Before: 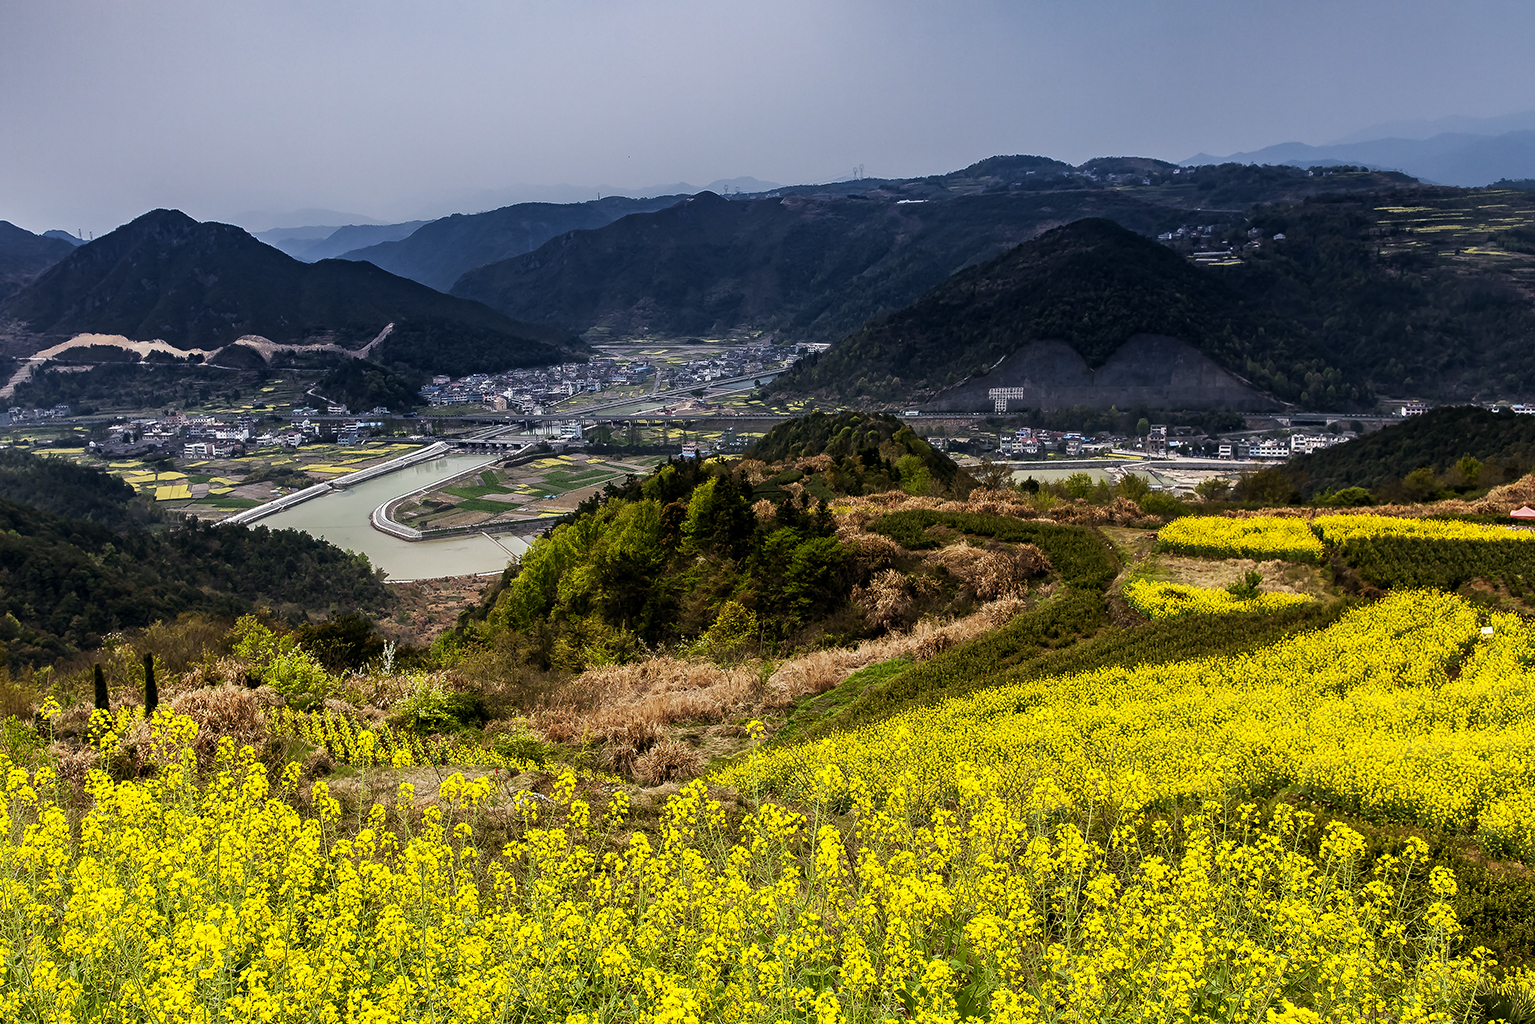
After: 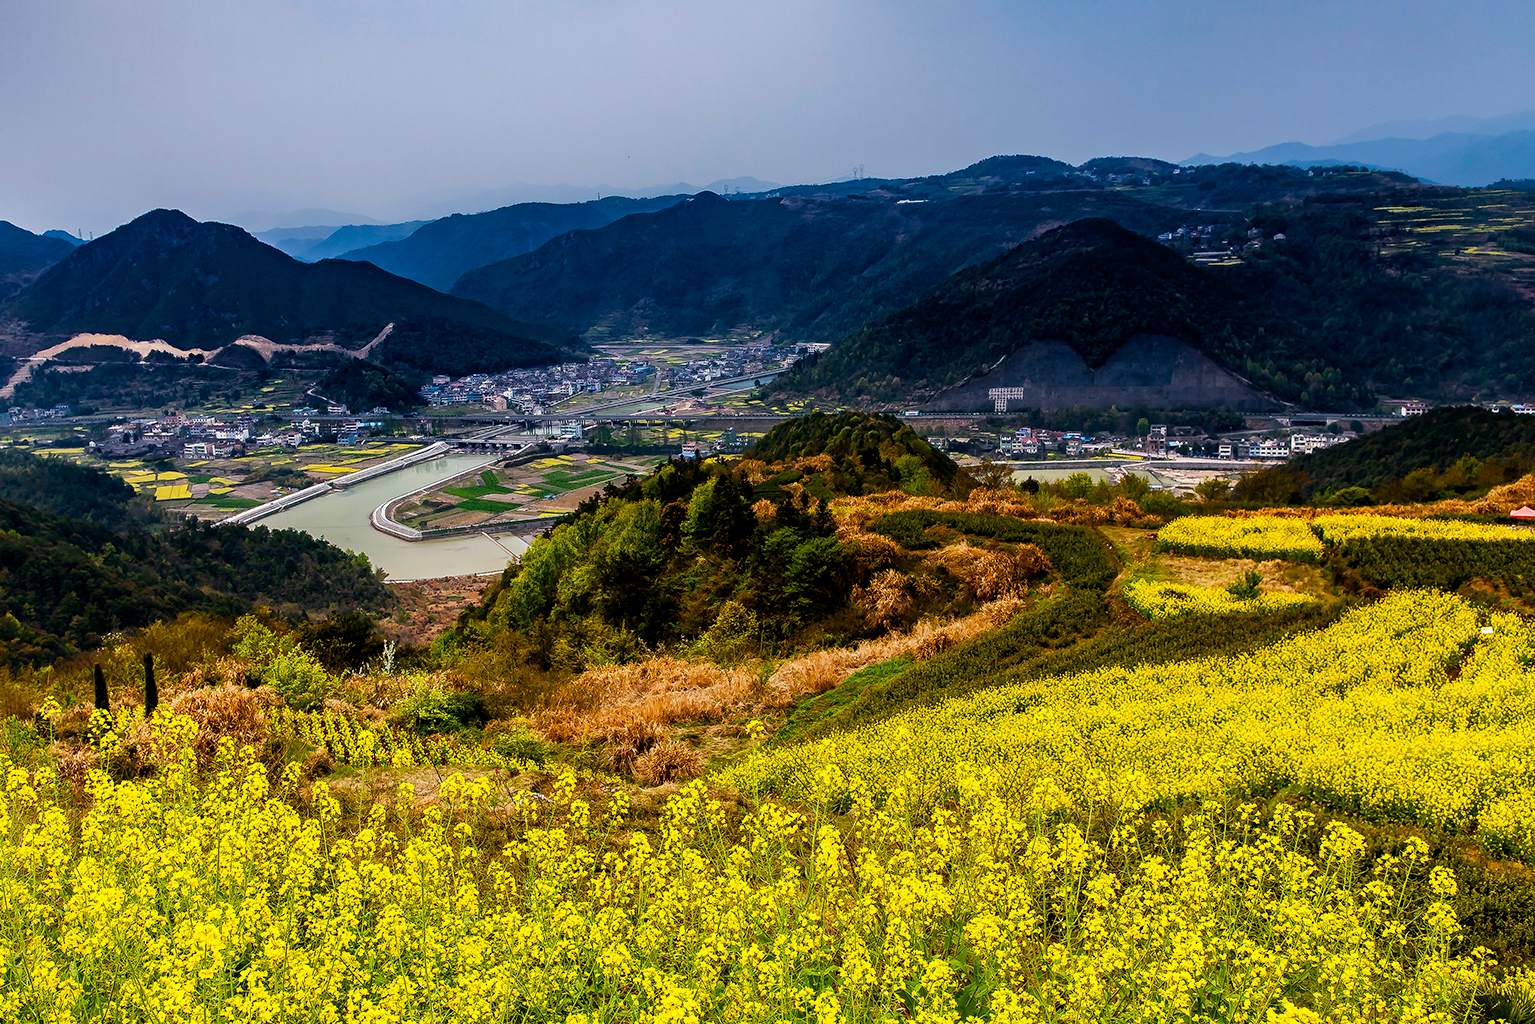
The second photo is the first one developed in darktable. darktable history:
color balance rgb: linear chroma grading › shadows 16.33%, perceptual saturation grading › global saturation 29.658%, perceptual brilliance grading › global brilliance 2.959%, perceptual brilliance grading › highlights -3.396%, perceptual brilliance grading › shadows 3.307%
